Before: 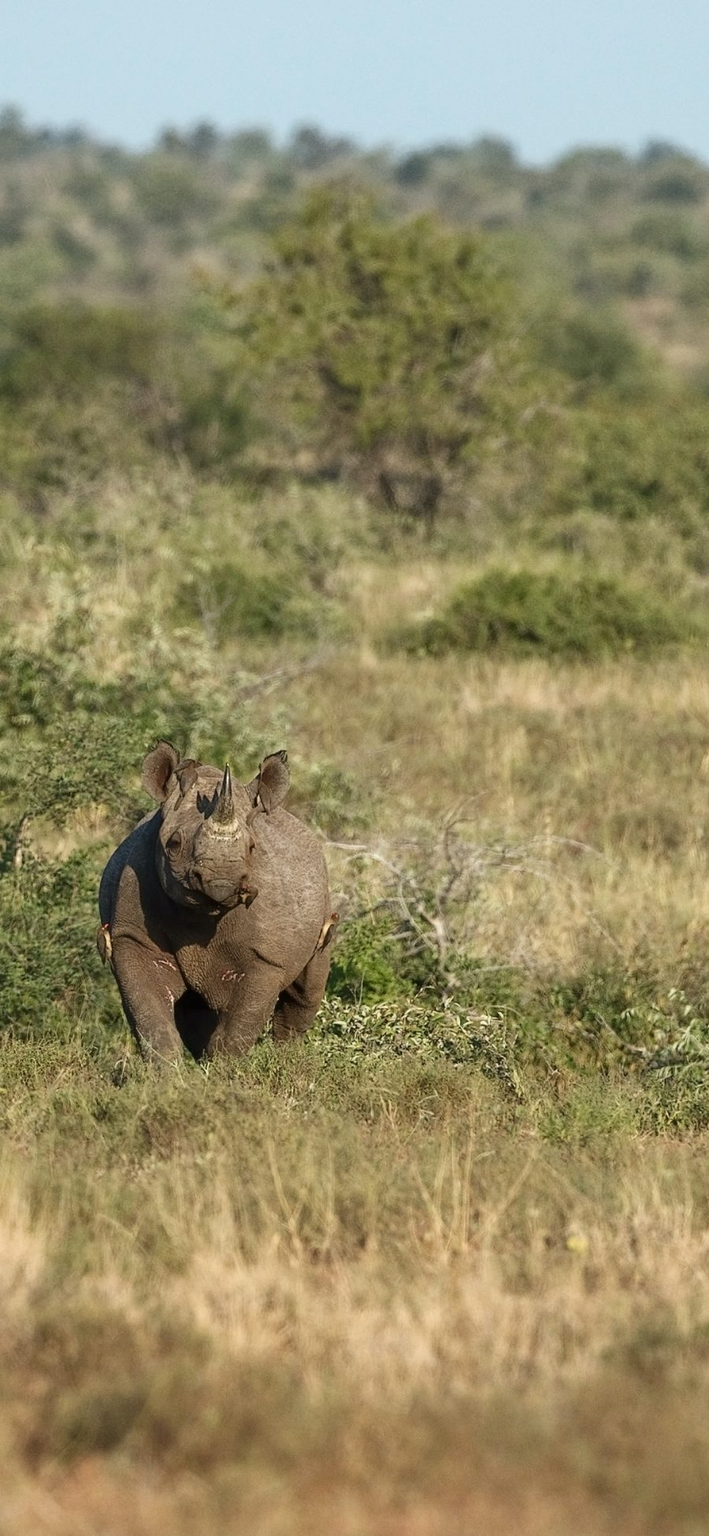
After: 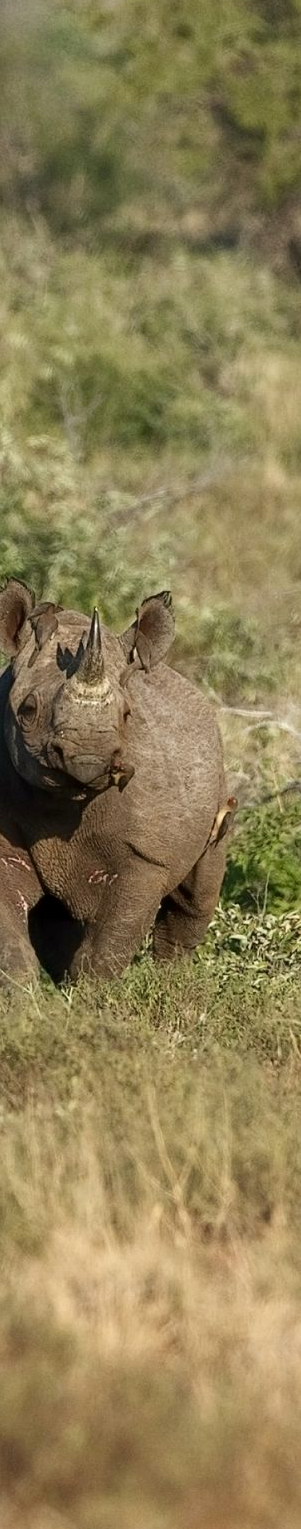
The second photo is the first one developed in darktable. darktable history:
exposure: black level correction 0.001, compensate highlight preservation false
crop and rotate: left 21.446%, top 18.569%, right 45.076%, bottom 2.97%
